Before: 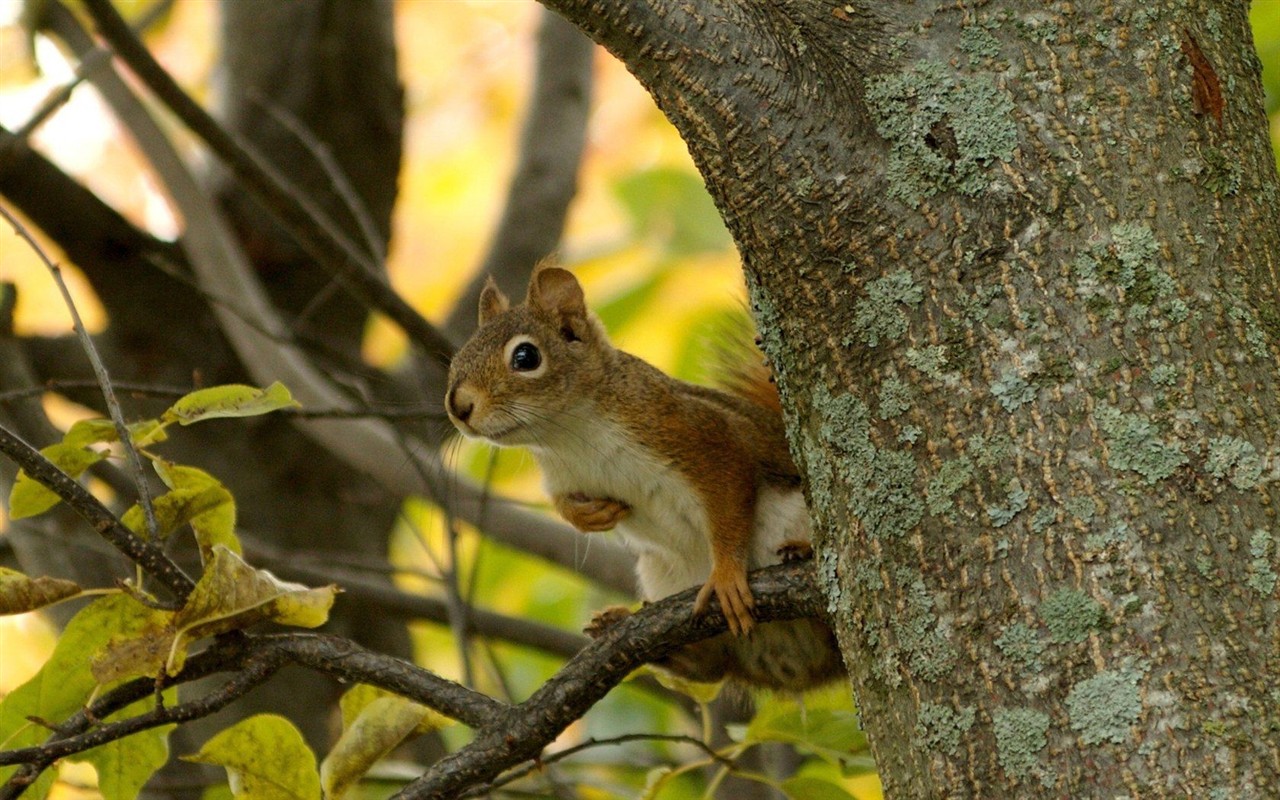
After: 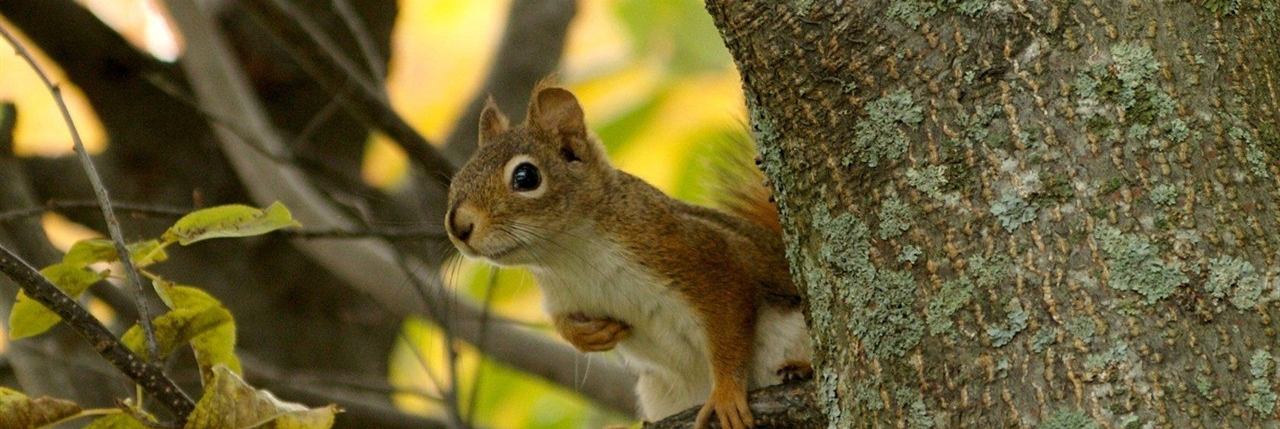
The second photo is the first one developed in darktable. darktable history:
crop and rotate: top 22.599%, bottom 23.75%
